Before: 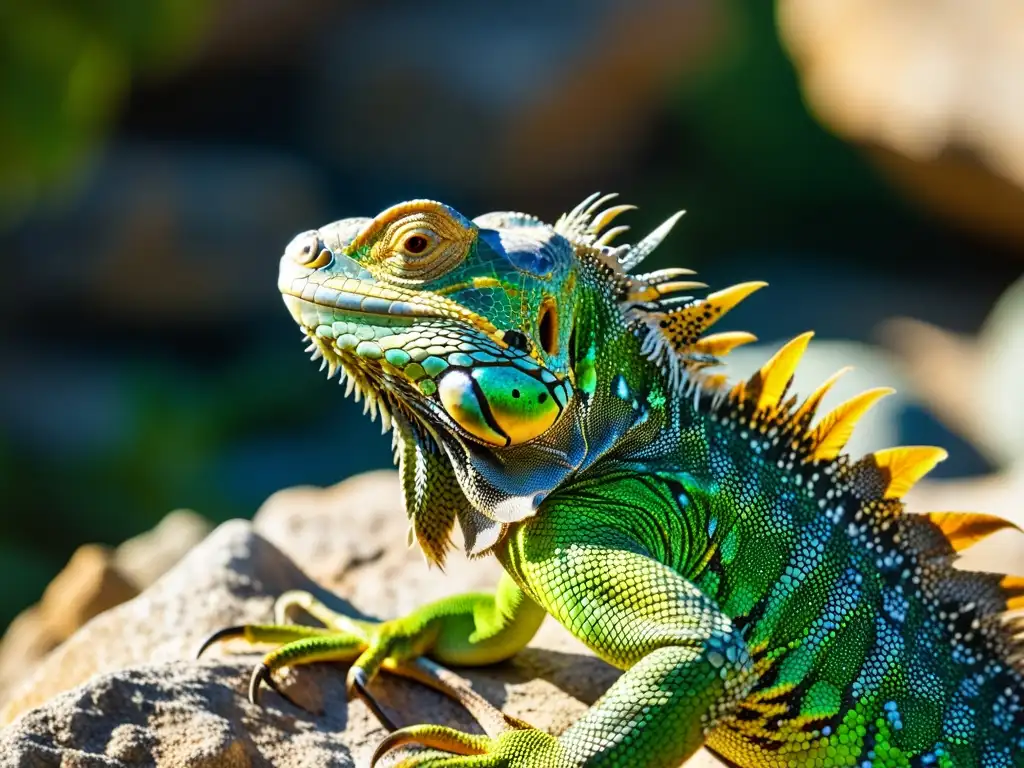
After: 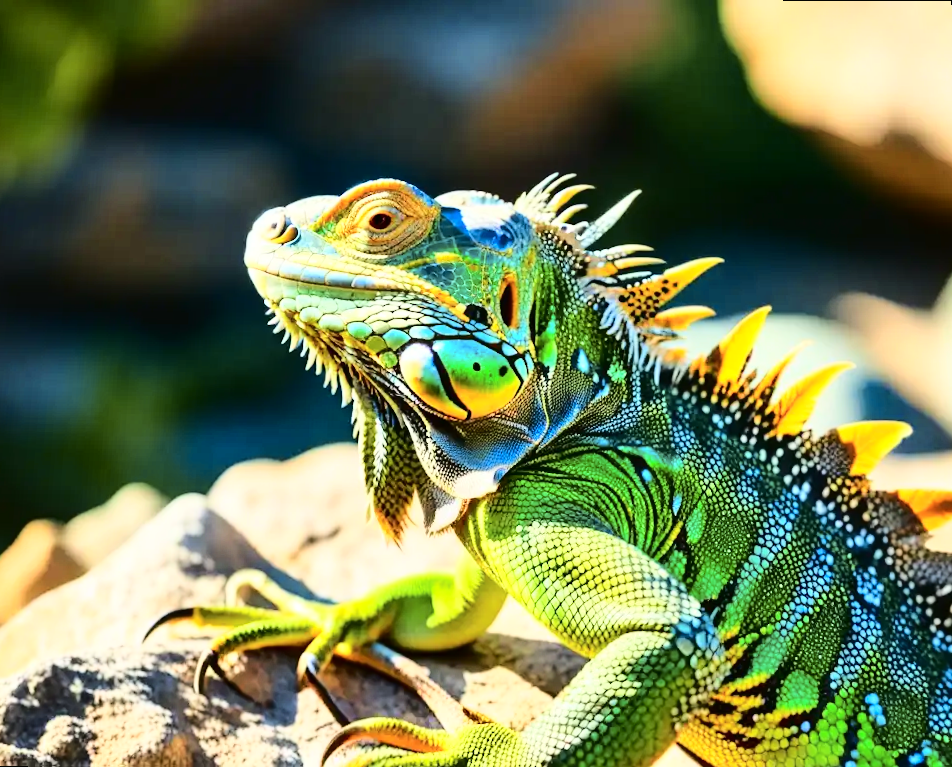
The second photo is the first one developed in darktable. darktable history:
tone equalizer: on, module defaults
base curve: curves: ch0 [(0, 0) (0.028, 0.03) (0.121, 0.232) (0.46, 0.748) (0.859, 0.968) (1, 1)]
tone curve: curves: ch0 [(0, 0.01) (0.052, 0.045) (0.136, 0.133) (0.29, 0.332) (0.453, 0.531) (0.676, 0.751) (0.89, 0.919) (1, 1)]; ch1 [(0, 0) (0.094, 0.081) (0.285, 0.299) (0.385, 0.403) (0.446, 0.443) (0.502, 0.5) (0.544, 0.552) (0.589, 0.612) (0.722, 0.728) (1, 1)]; ch2 [(0, 0) (0.257, 0.217) (0.43, 0.421) (0.498, 0.507) (0.531, 0.544) (0.56, 0.579) (0.625, 0.642) (1, 1)], color space Lab, independent channels, preserve colors none
rotate and perspective: rotation 0.215°, lens shift (vertical) -0.139, crop left 0.069, crop right 0.939, crop top 0.002, crop bottom 0.996
